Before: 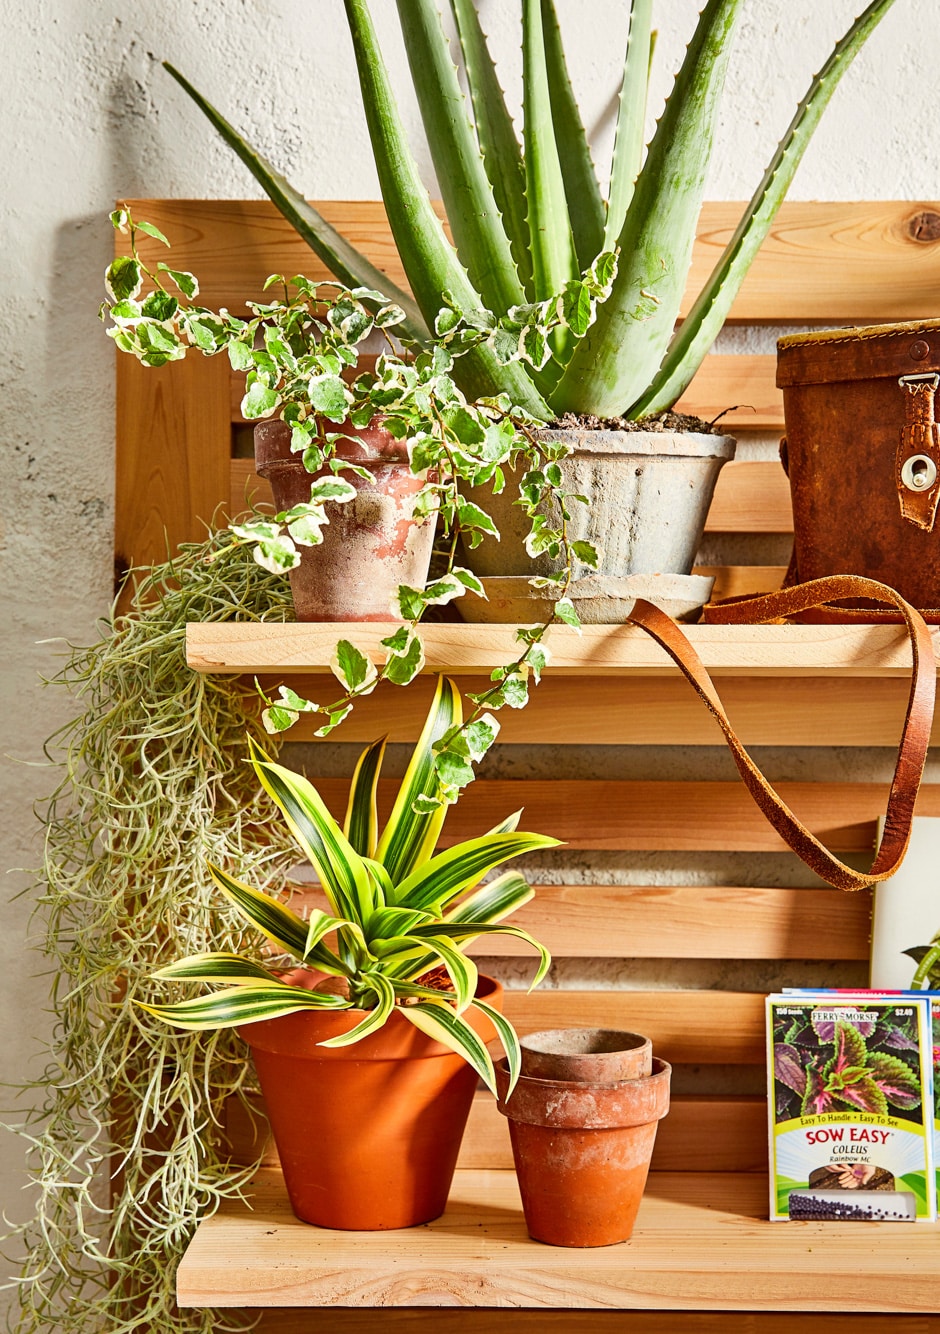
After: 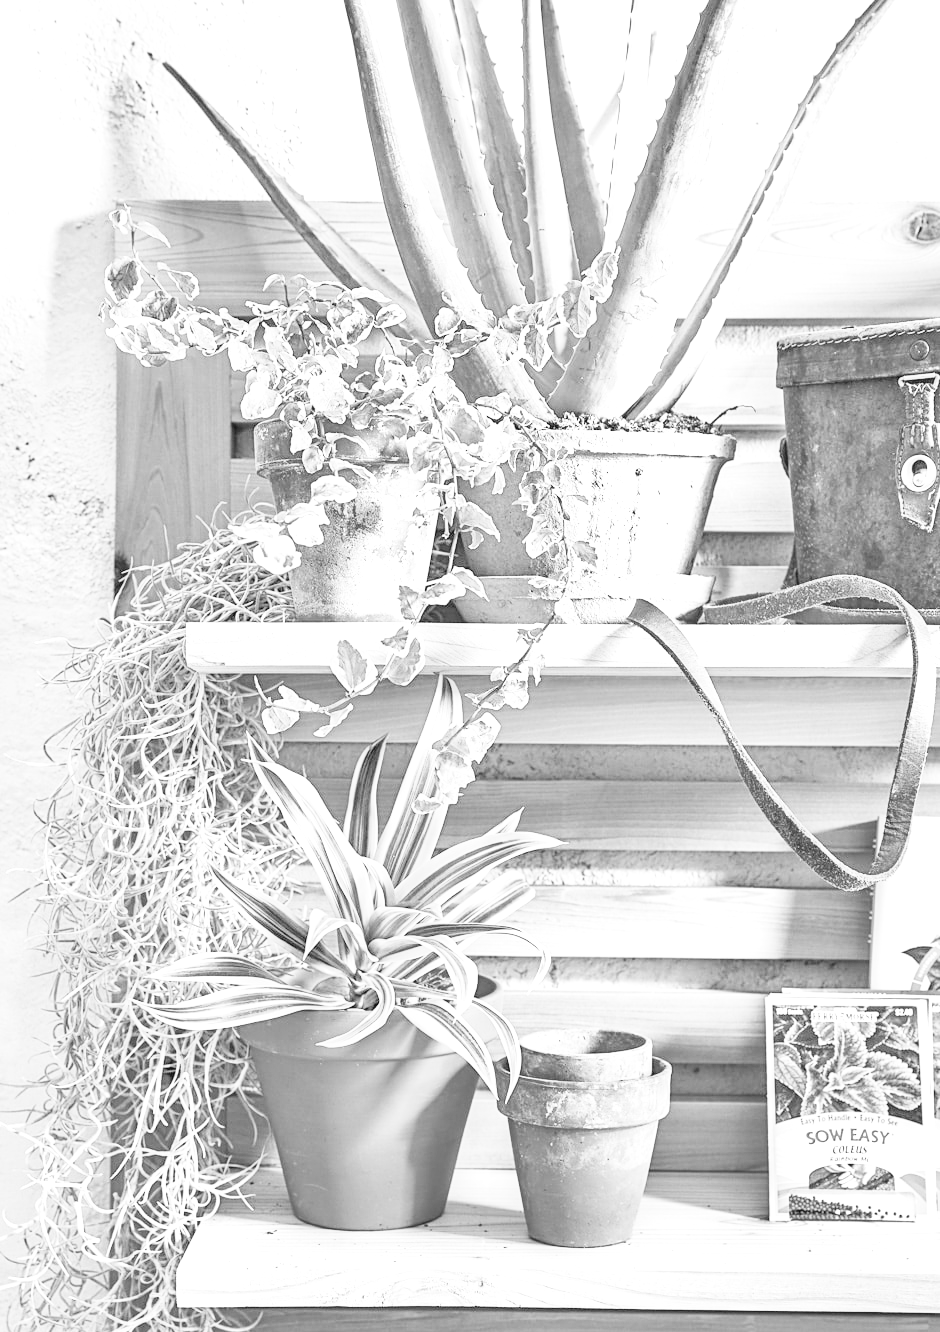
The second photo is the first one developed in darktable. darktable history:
tone equalizer: -8 EV 1 EV, -7 EV 1 EV, -6 EV 1 EV, -5 EV 1 EV, -4 EV 1 EV, -3 EV 0.75 EV, -2 EV 0.5 EV, -1 EV 0.25 EV
crop: top 0.05%, bottom 0.098%
exposure: black level correction 0, exposure 0.7 EV, compensate exposure bias true, compensate highlight preservation false
local contrast: on, module defaults
monochrome: on, module defaults
contrast brightness saturation: contrast 0.1, brightness 0.3, saturation 0.14
sharpen: amount 0.2
base curve: curves: ch0 [(0, 0) (0.028, 0.03) (0.121, 0.232) (0.46, 0.748) (0.859, 0.968) (1, 1)], preserve colors none
